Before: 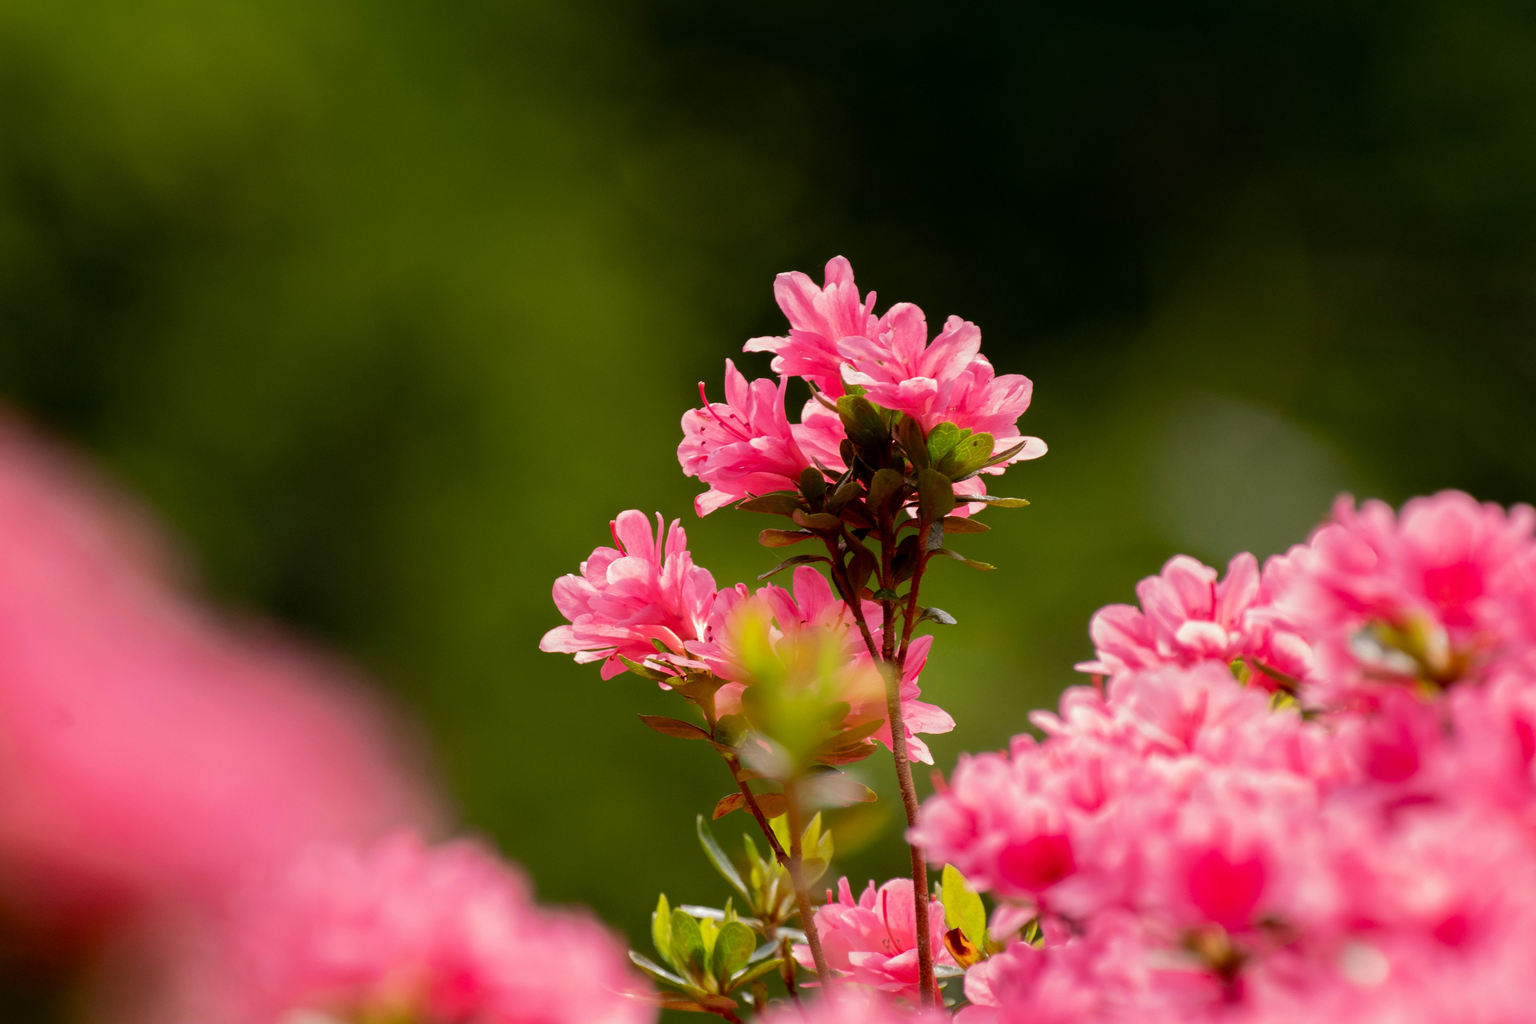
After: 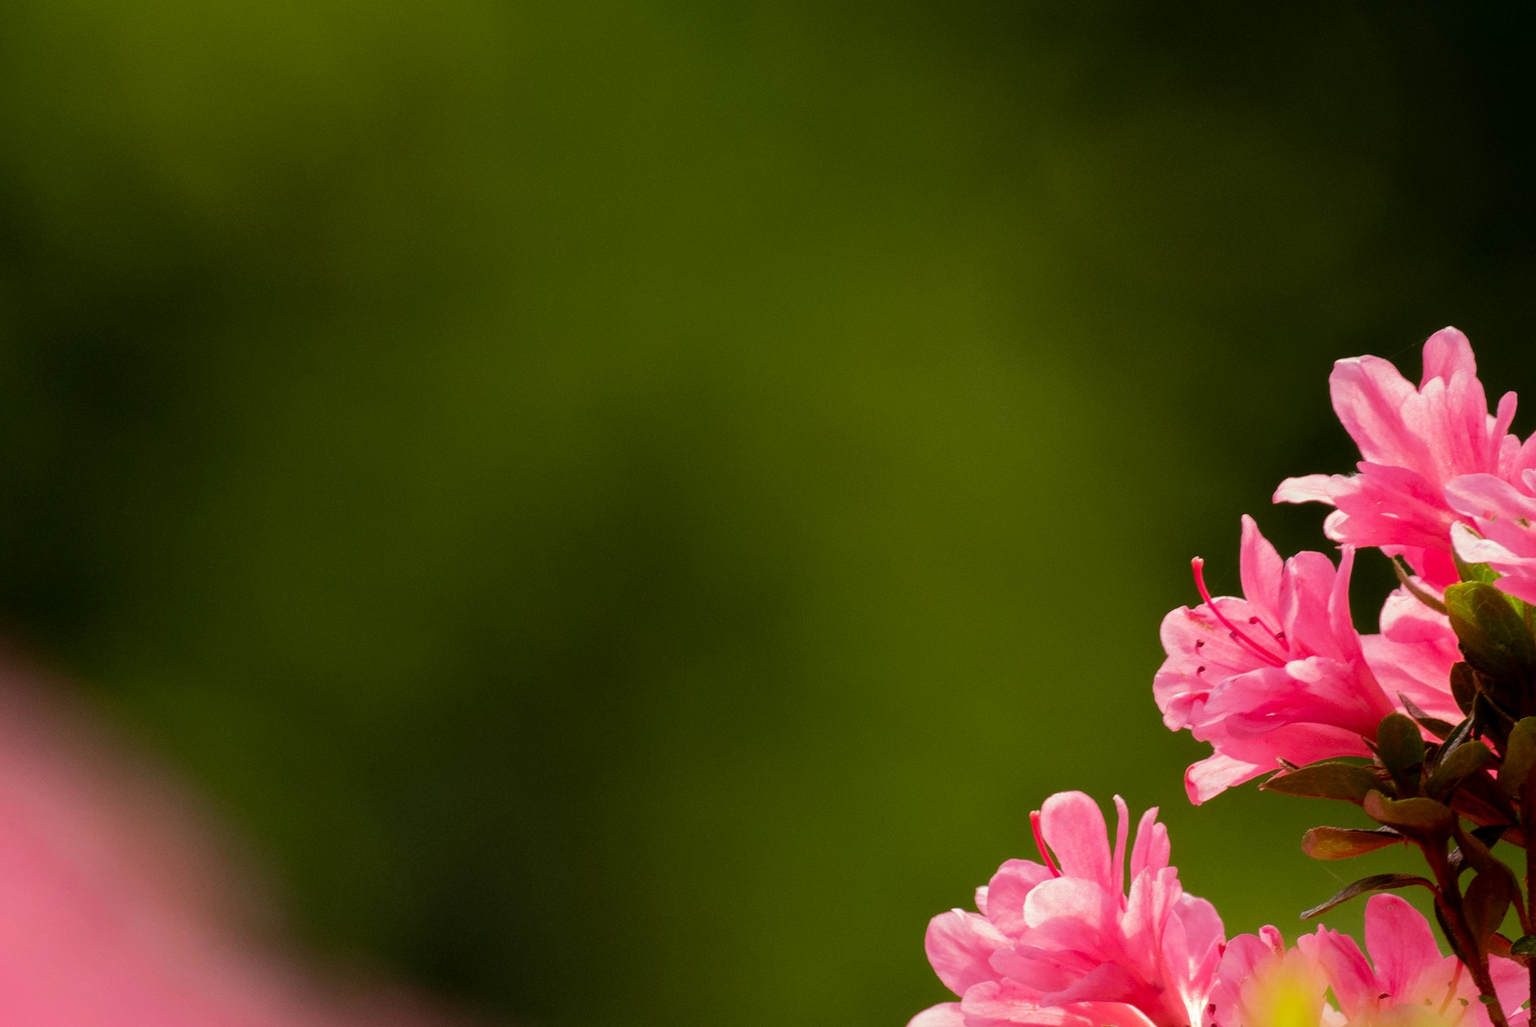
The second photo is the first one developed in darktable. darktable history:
crop and rotate: left 3.047%, top 7.509%, right 42.236%, bottom 37.598%
